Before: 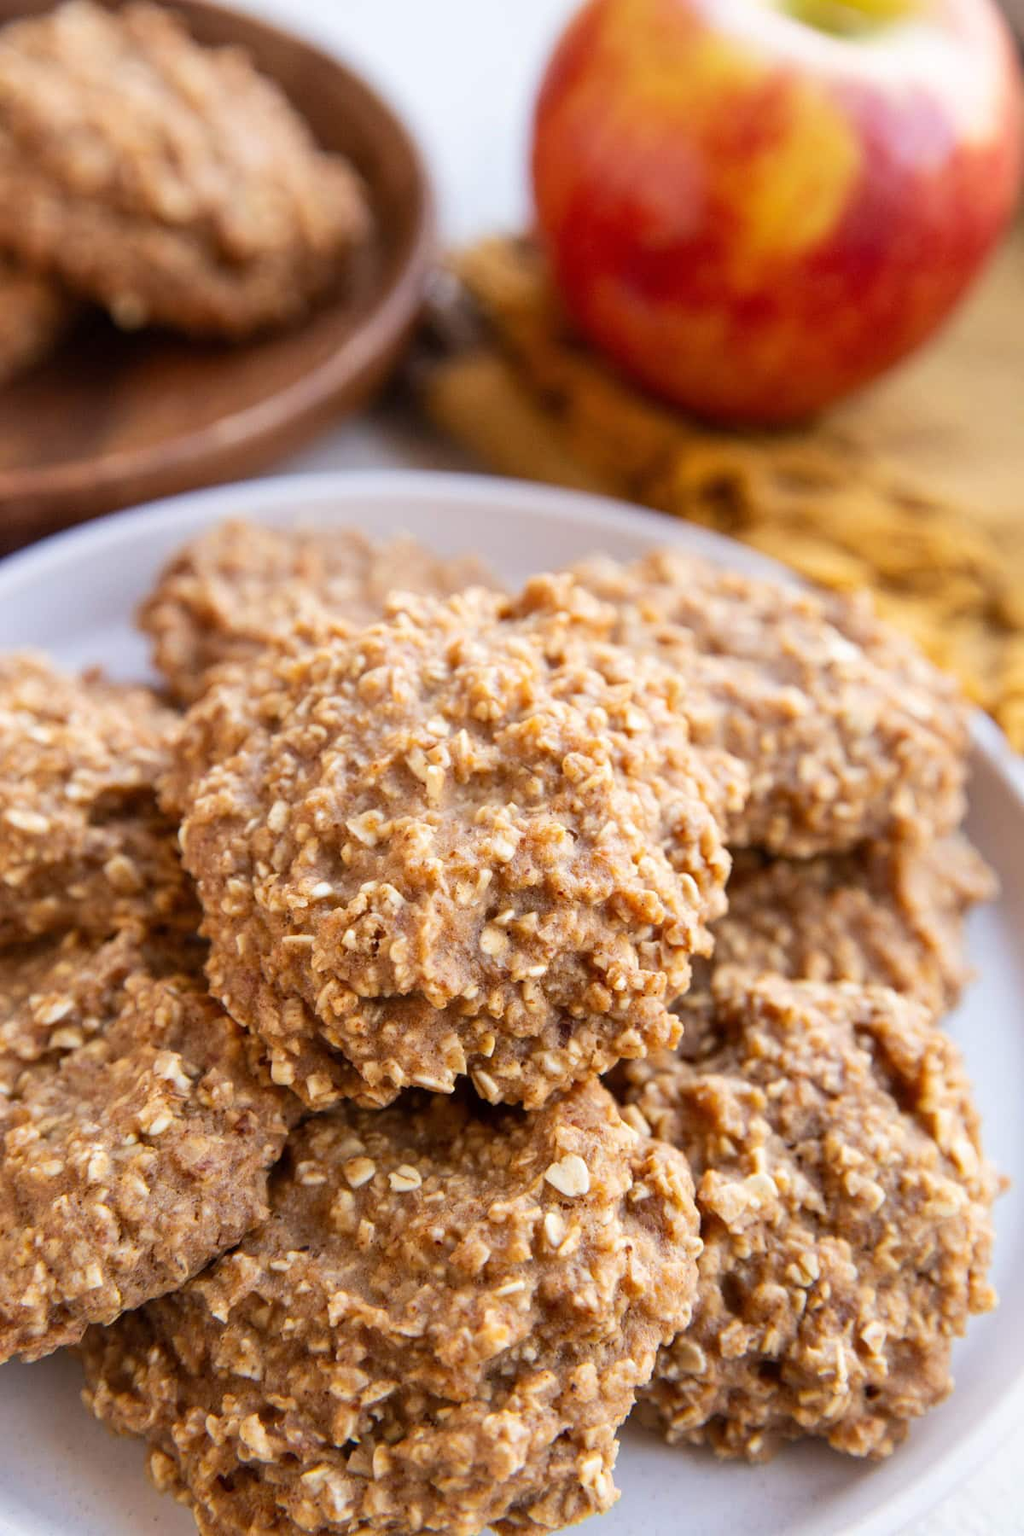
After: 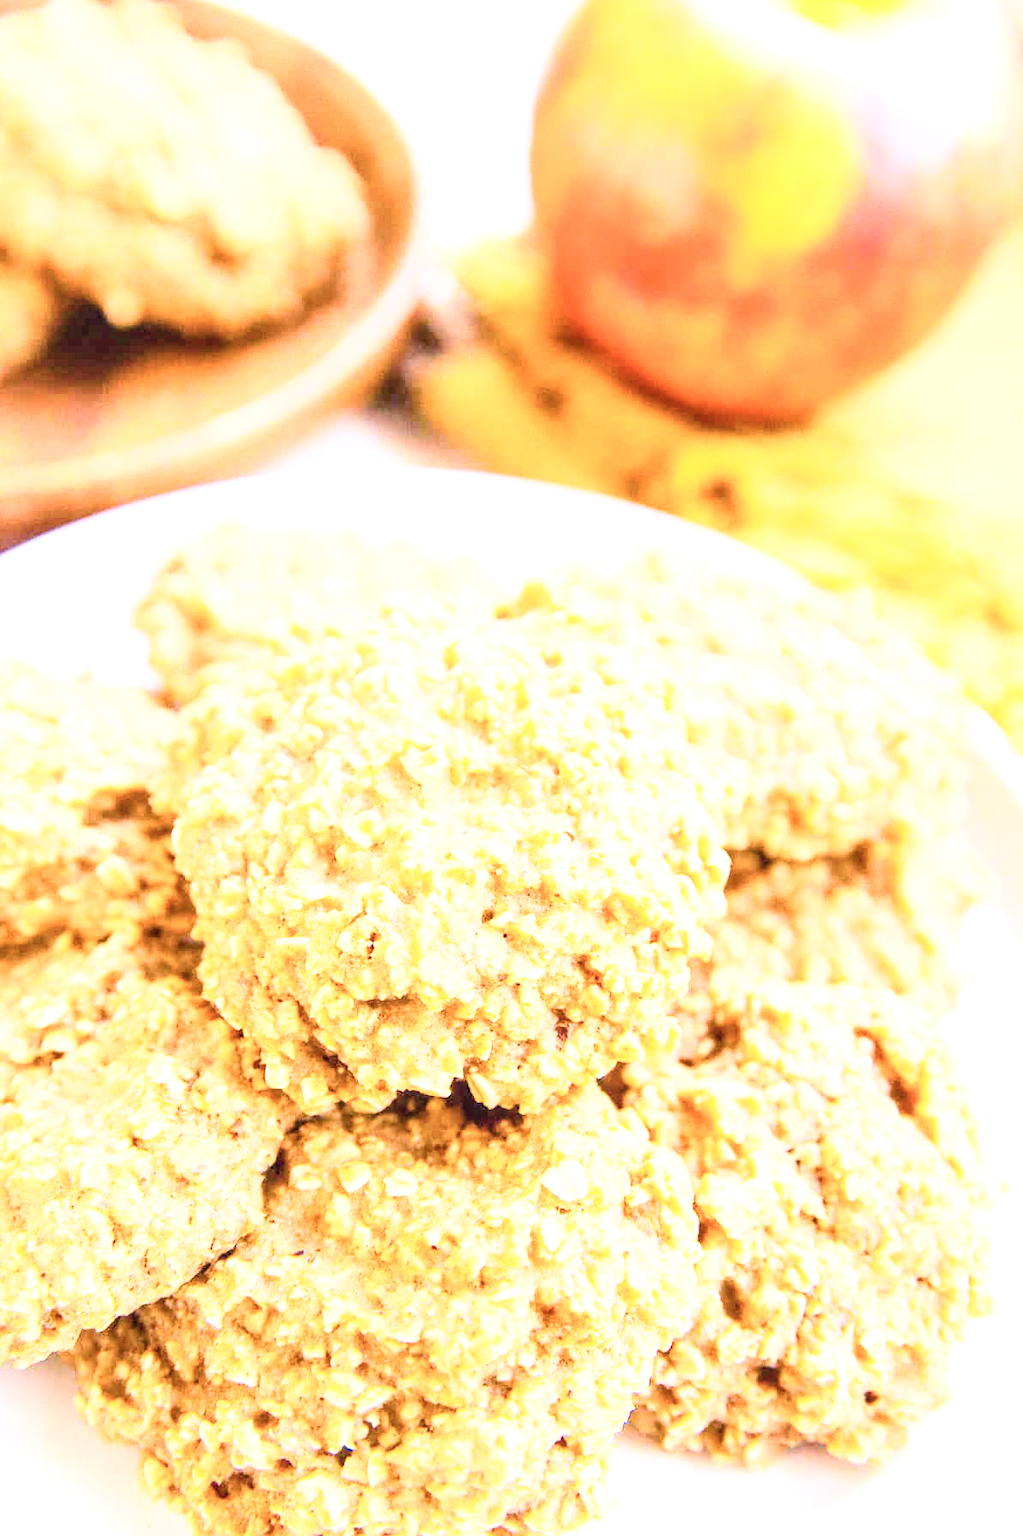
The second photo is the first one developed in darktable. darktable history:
exposure: black level correction 0, exposure 1.996 EV, compensate exposure bias true, compensate highlight preservation false
contrast brightness saturation: contrast 0.442, brightness 0.558, saturation -0.196
crop and rotate: left 0.83%, top 0.384%, bottom 0.386%
local contrast: detail 130%
base curve: curves: ch0 [(0, 0) (0.666, 0.806) (1, 1)], preserve colors none
color balance rgb: perceptual saturation grading › global saturation 20%, perceptual saturation grading › highlights -14.133%, perceptual saturation grading › shadows 50.027%, global vibrance 20%
color correction: highlights a* -0.072, highlights b* 0.071
tone equalizer: -8 EV 0.01 EV, -7 EV -0.033 EV, -6 EV 0.03 EV, -5 EV 0.025 EV, -4 EV 0.263 EV, -3 EV 0.652 EV, -2 EV 0.574 EV, -1 EV 0.207 EV, +0 EV 0.037 EV
